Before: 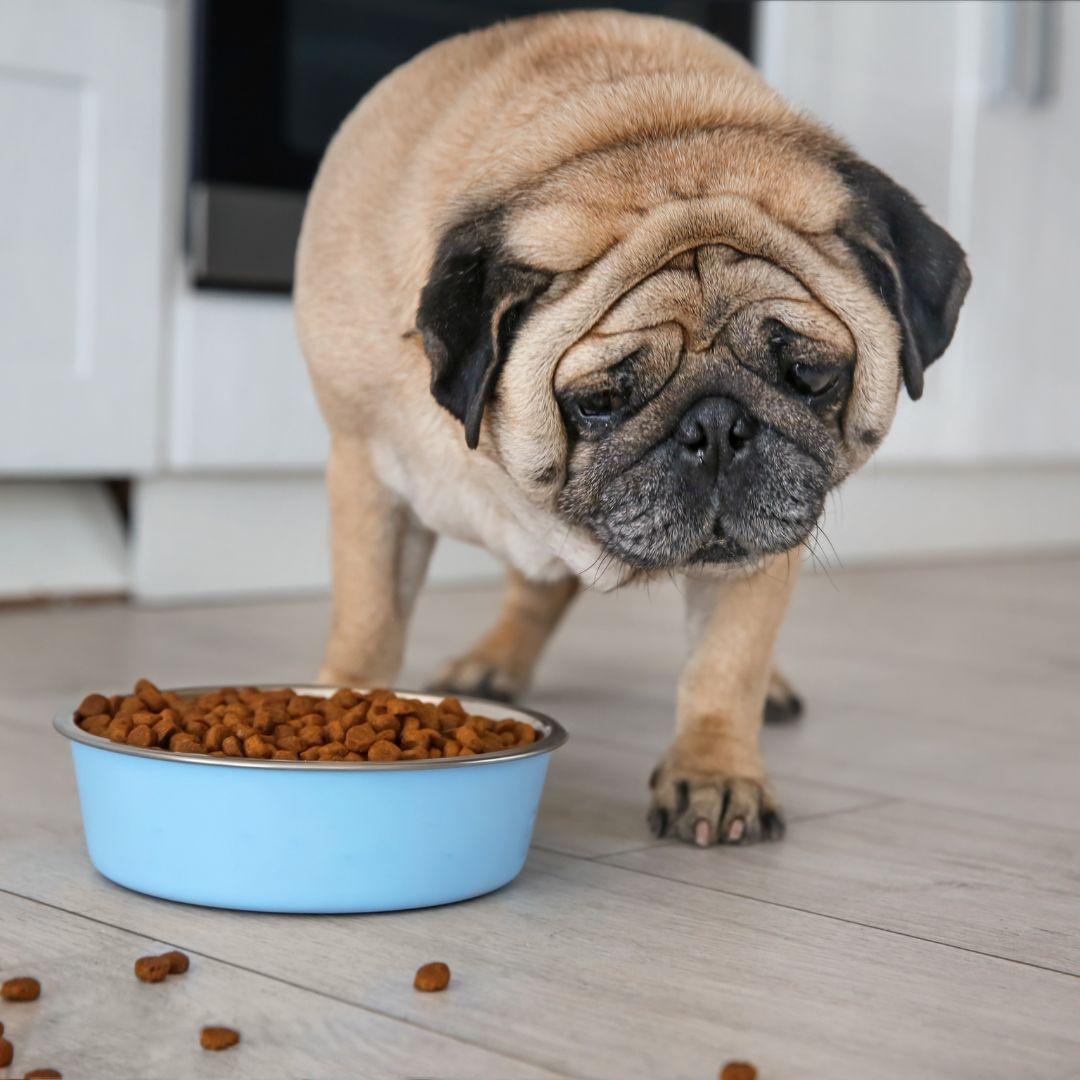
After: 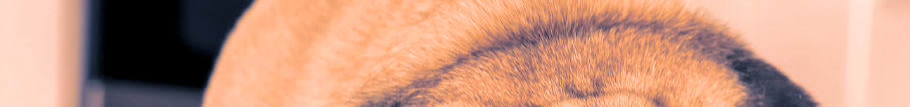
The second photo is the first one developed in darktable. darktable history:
soften: size 10%, saturation 50%, brightness 0.2 EV, mix 10%
crop and rotate: left 9.644%, top 9.491%, right 6.021%, bottom 80.509%
velvia: strength 45%
exposure: black level correction 0, exposure 0.4 EV, compensate exposure bias true, compensate highlight preservation false
color correction: highlights a* 21.16, highlights b* 19.61
tone curve: curves: ch0 [(0.047, 0) (0.292, 0.352) (0.657, 0.678) (1, 0.958)], color space Lab, linked channels, preserve colors none
split-toning: shadows › hue 226.8°, shadows › saturation 0.56, highlights › hue 28.8°, balance -40, compress 0%
